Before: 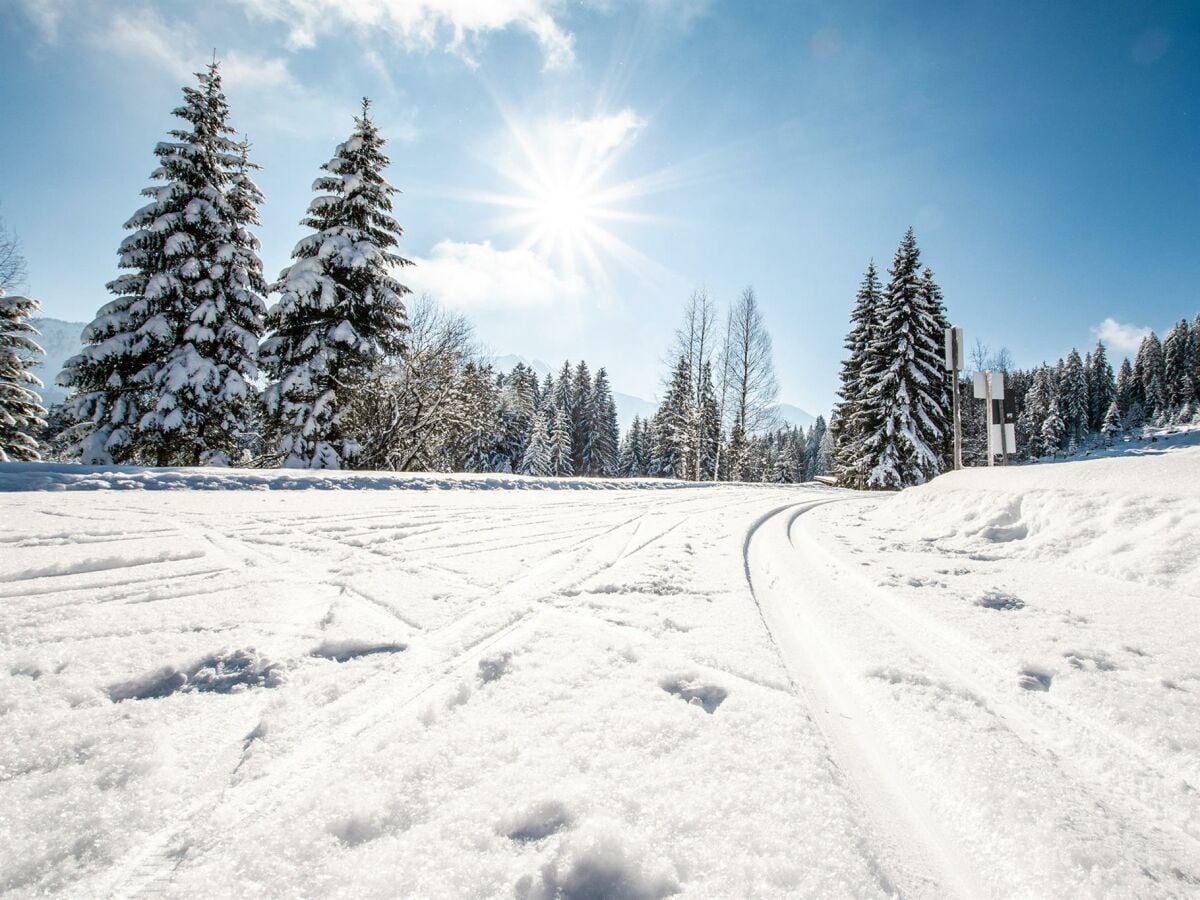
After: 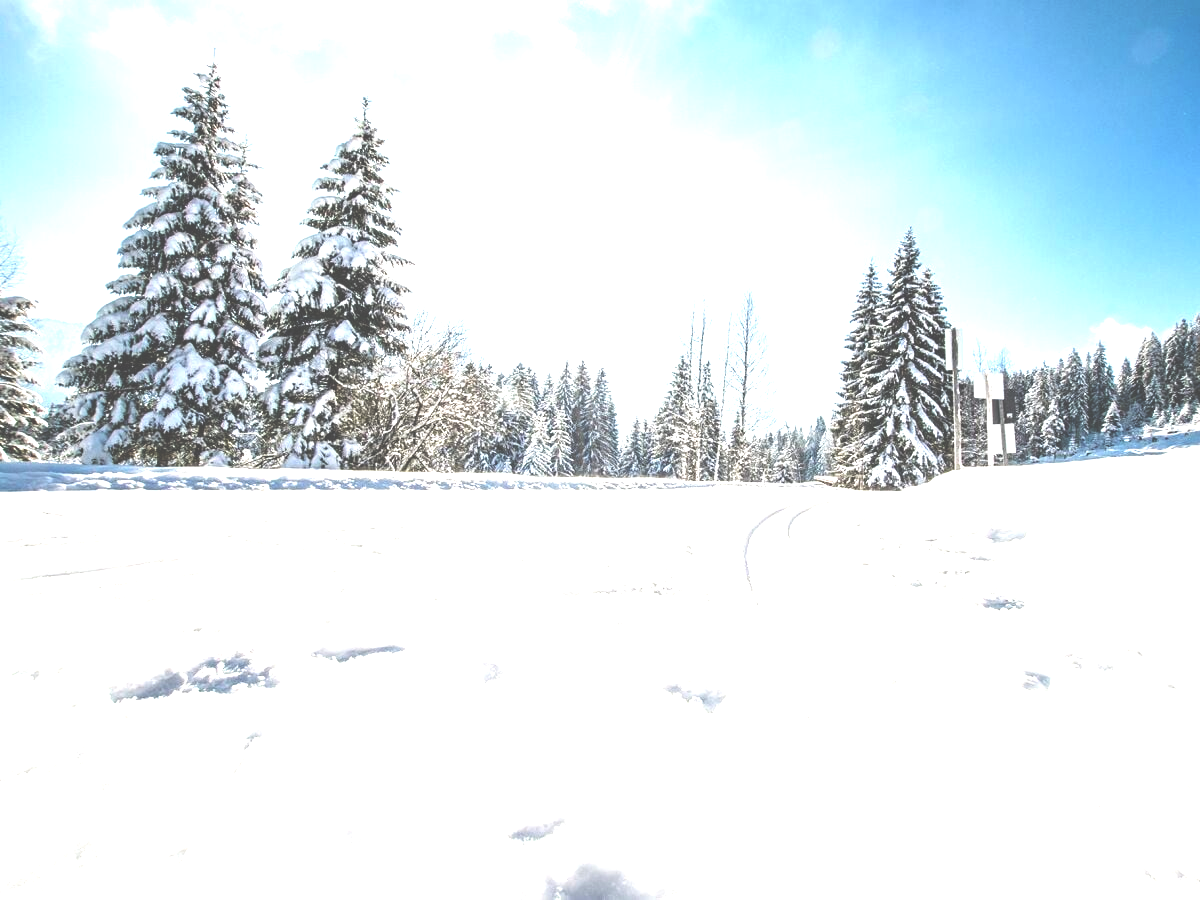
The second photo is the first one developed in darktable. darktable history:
exposure: black level correction -0.023, exposure 1.393 EV, compensate highlight preservation false
